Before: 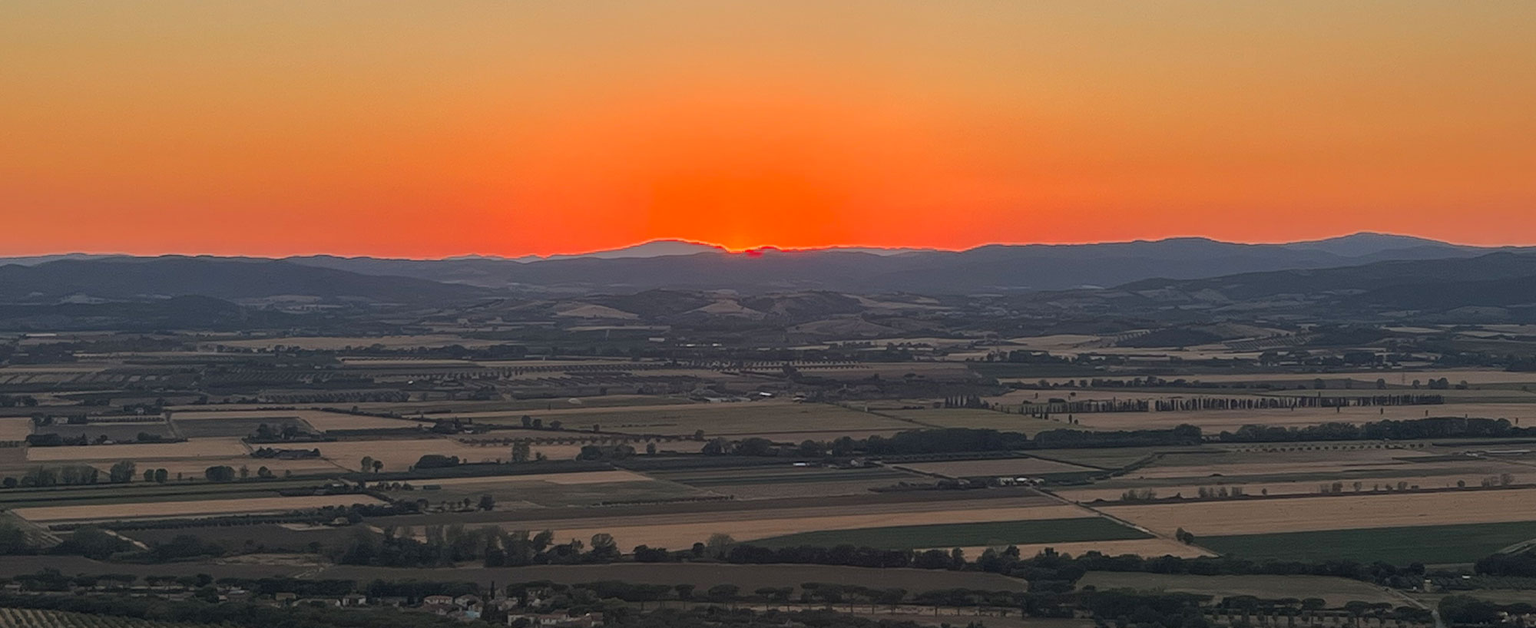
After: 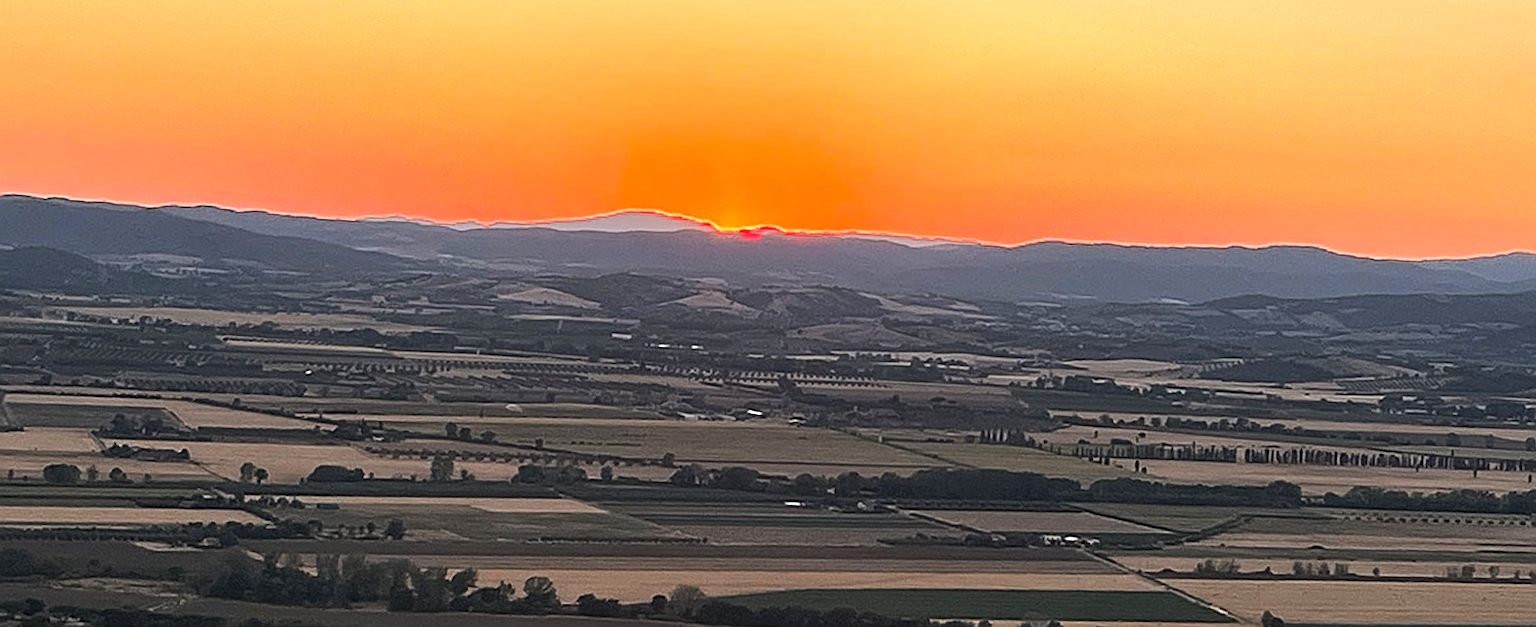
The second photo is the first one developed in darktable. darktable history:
sharpen: on, module defaults
tone equalizer: -8 EV -0.75 EV, -7 EV -0.7 EV, -6 EV -0.6 EV, -5 EV -0.4 EV, -3 EV 0.4 EV, -2 EV 0.6 EV, -1 EV 0.7 EV, +0 EV 0.75 EV, edges refinement/feathering 500, mask exposure compensation -1.57 EV, preserve details no
exposure: black level correction 0, exposure 0.5 EV, compensate exposure bias true, compensate highlight preservation false
crop and rotate: angle -3.27°, left 5.211%, top 5.211%, right 4.607%, bottom 4.607%
